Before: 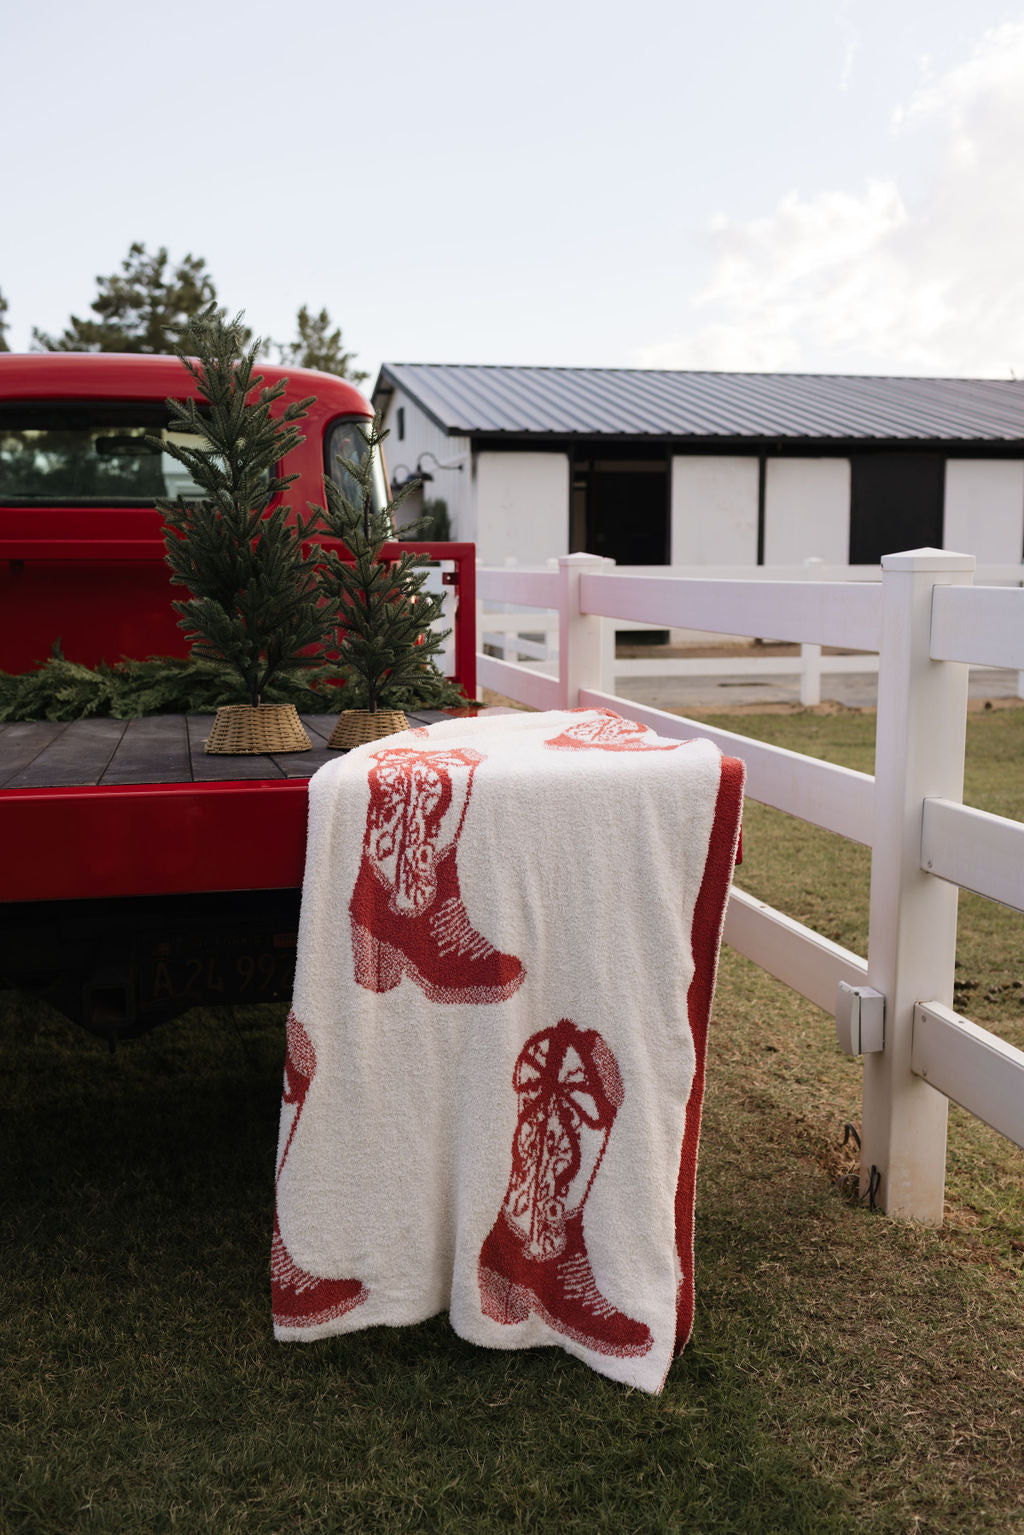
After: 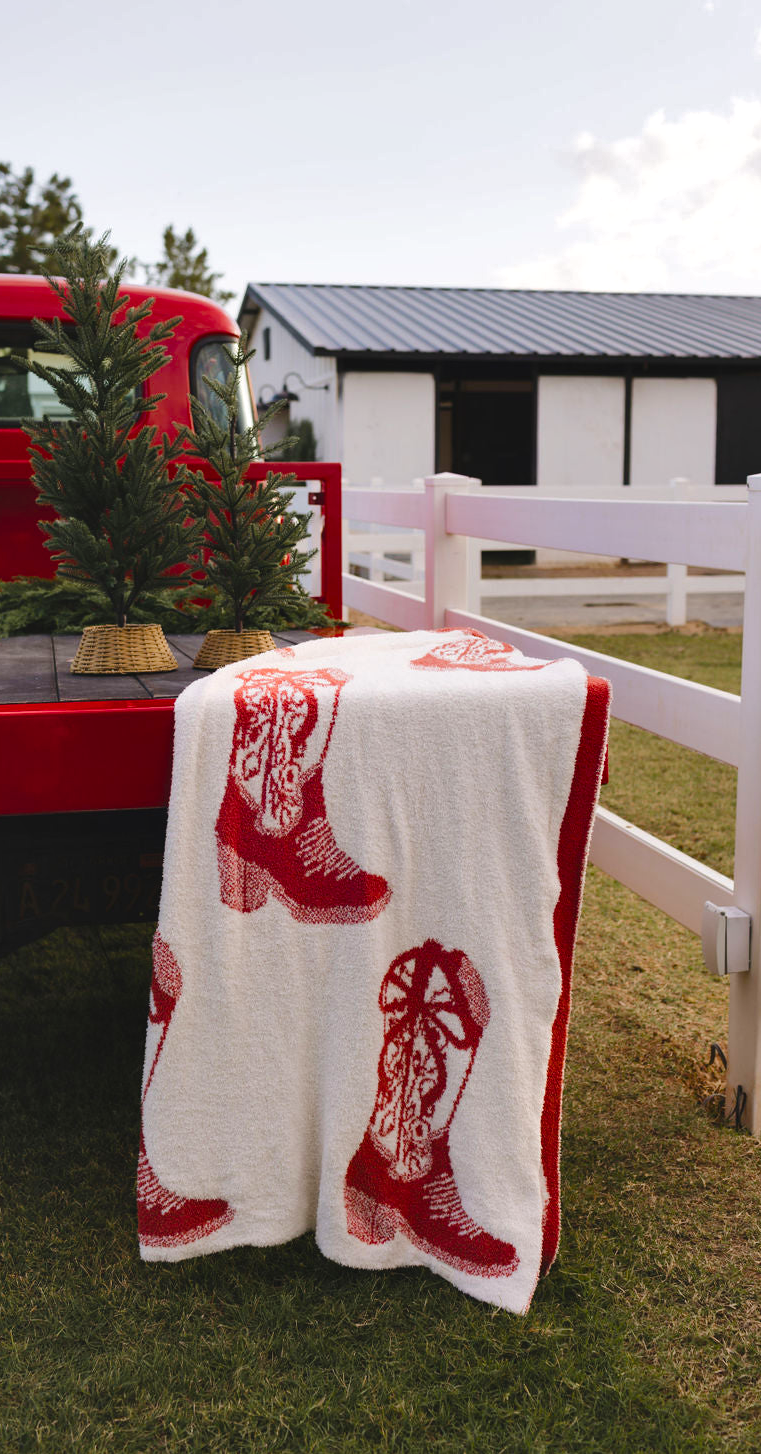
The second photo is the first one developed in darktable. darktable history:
color balance rgb: highlights gain › chroma 0.176%, highlights gain › hue 331.24°, global offset › luminance 0.473%, global offset › hue 170.94°, perceptual saturation grading › global saturation 27.595%, perceptual saturation grading › highlights -25.696%, perceptual saturation grading › shadows 25.745%, perceptual brilliance grading › mid-tones 9.24%, perceptual brilliance grading › shadows 15.419%, global vibrance 11.583%, contrast 4.755%
crop and rotate: left 13.138%, top 5.276%, right 12.517%
exposure: exposure -0.01 EV, compensate highlight preservation false
shadows and highlights: shadows 43.6, white point adjustment -1.44, shadows color adjustment 99.17%, highlights color adjustment 0.209%, soften with gaussian
